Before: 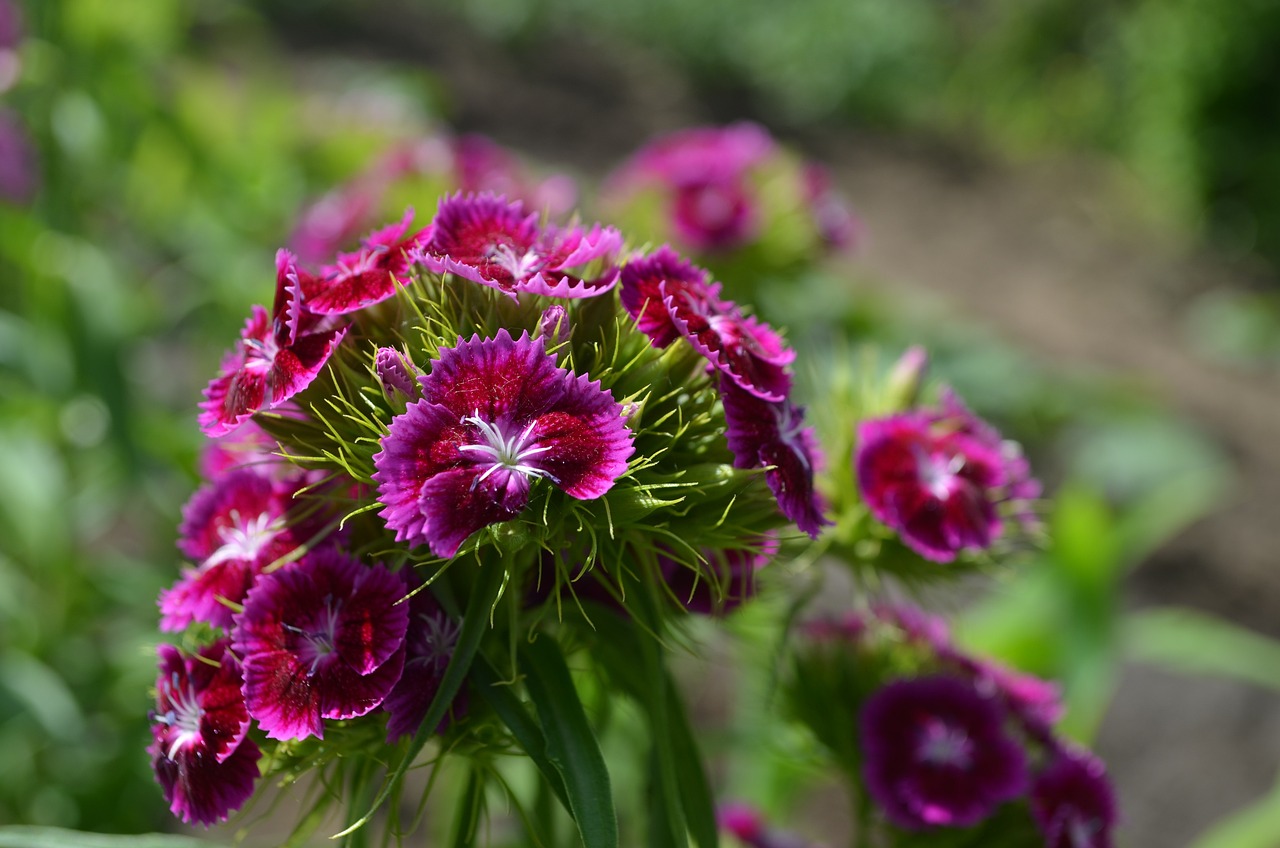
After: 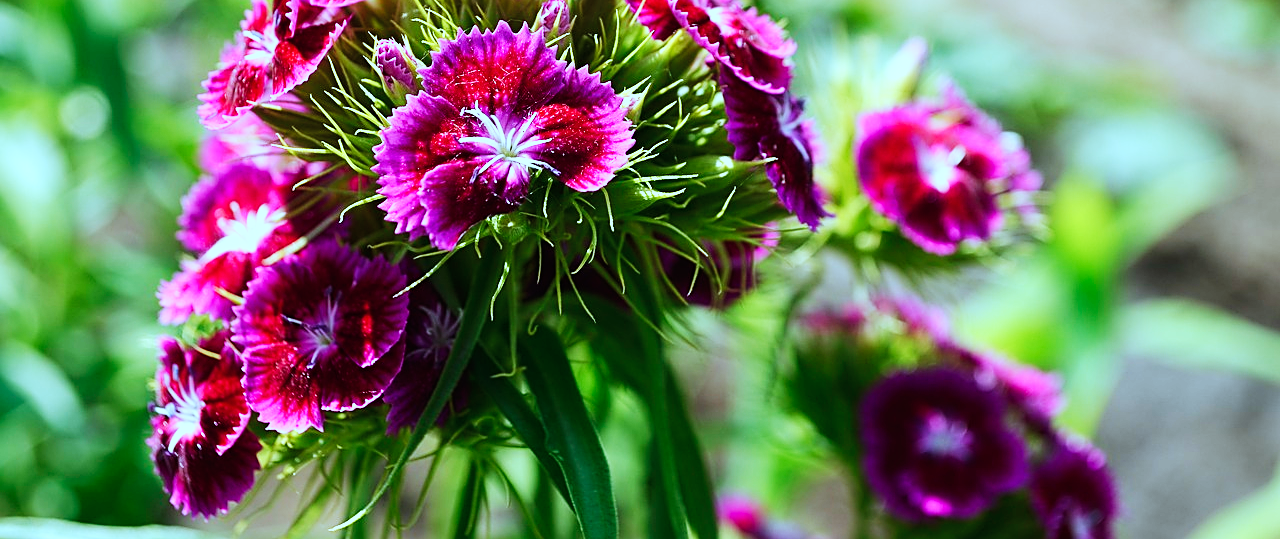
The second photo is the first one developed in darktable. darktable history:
color correction: highlights a* -9.73, highlights b* -21.22
crop and rotate: top 36.435%
sharpen: on, module defaults
base curve: curves: ch0 [(0, 0) (0.007, 0.004) (0.027, 0.03) (0.046, 0.07) (0.207, 0.54) (0.442, 0.872) (0.673, 0.972) (1, 1)], preserve colors none
